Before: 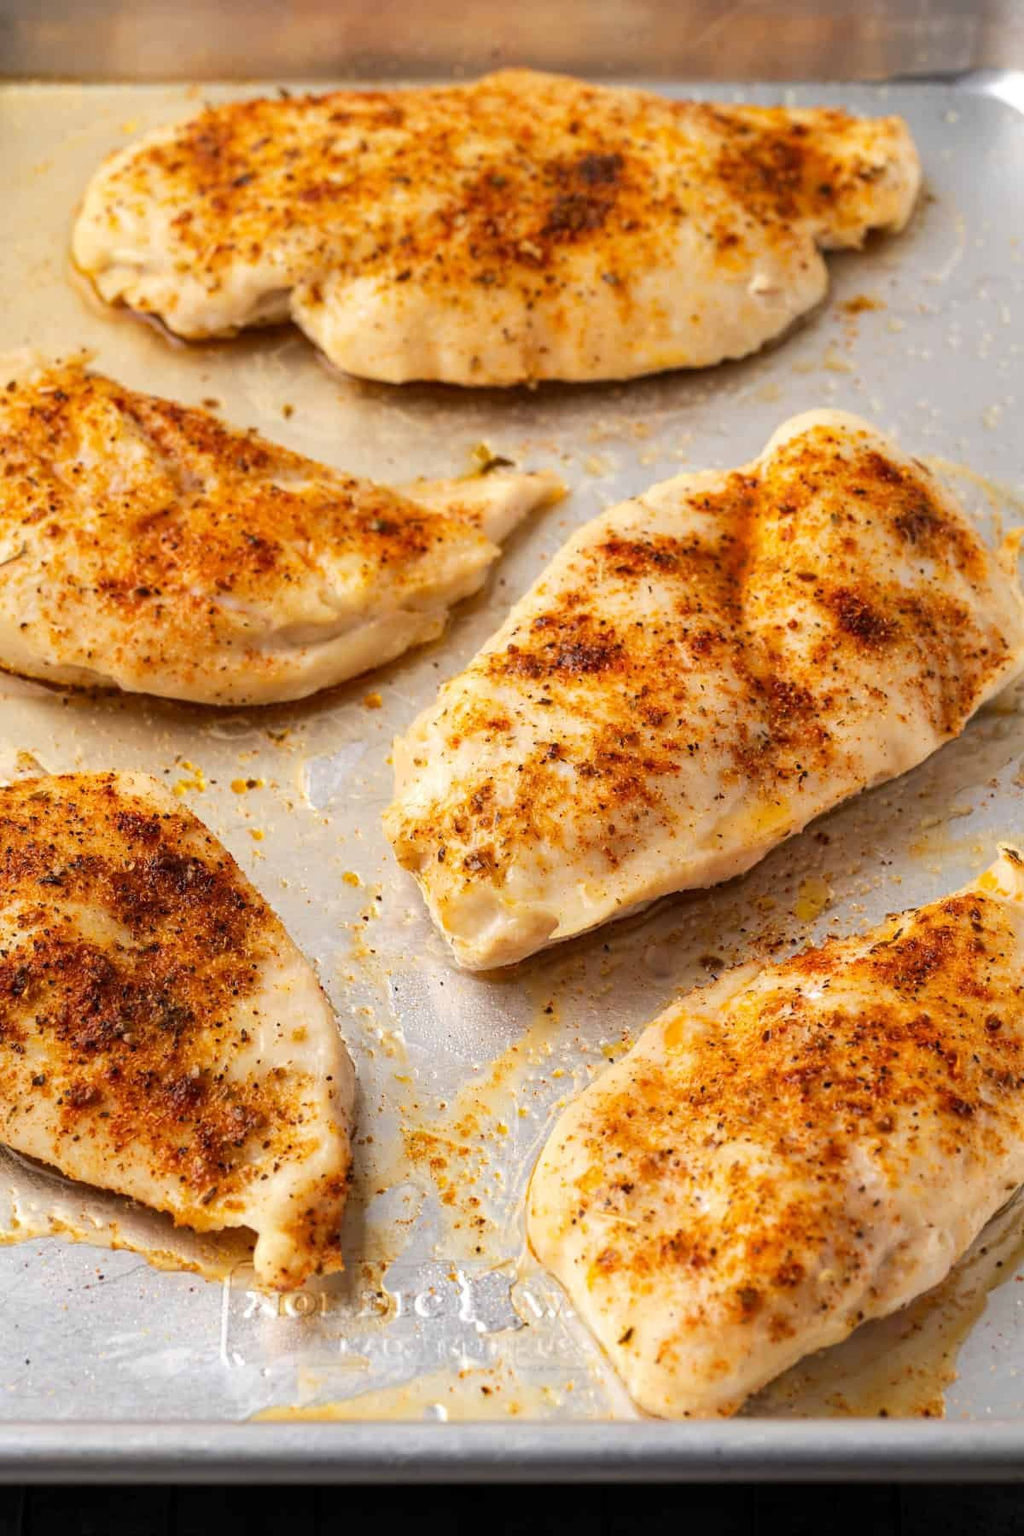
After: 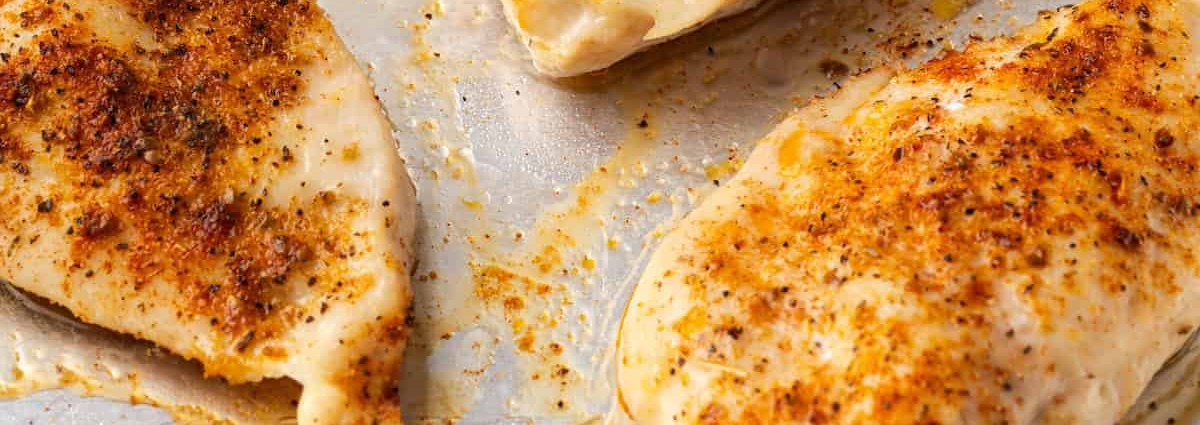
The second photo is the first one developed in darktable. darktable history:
crop and rotate: top 58.935%, bottom 17.427%
